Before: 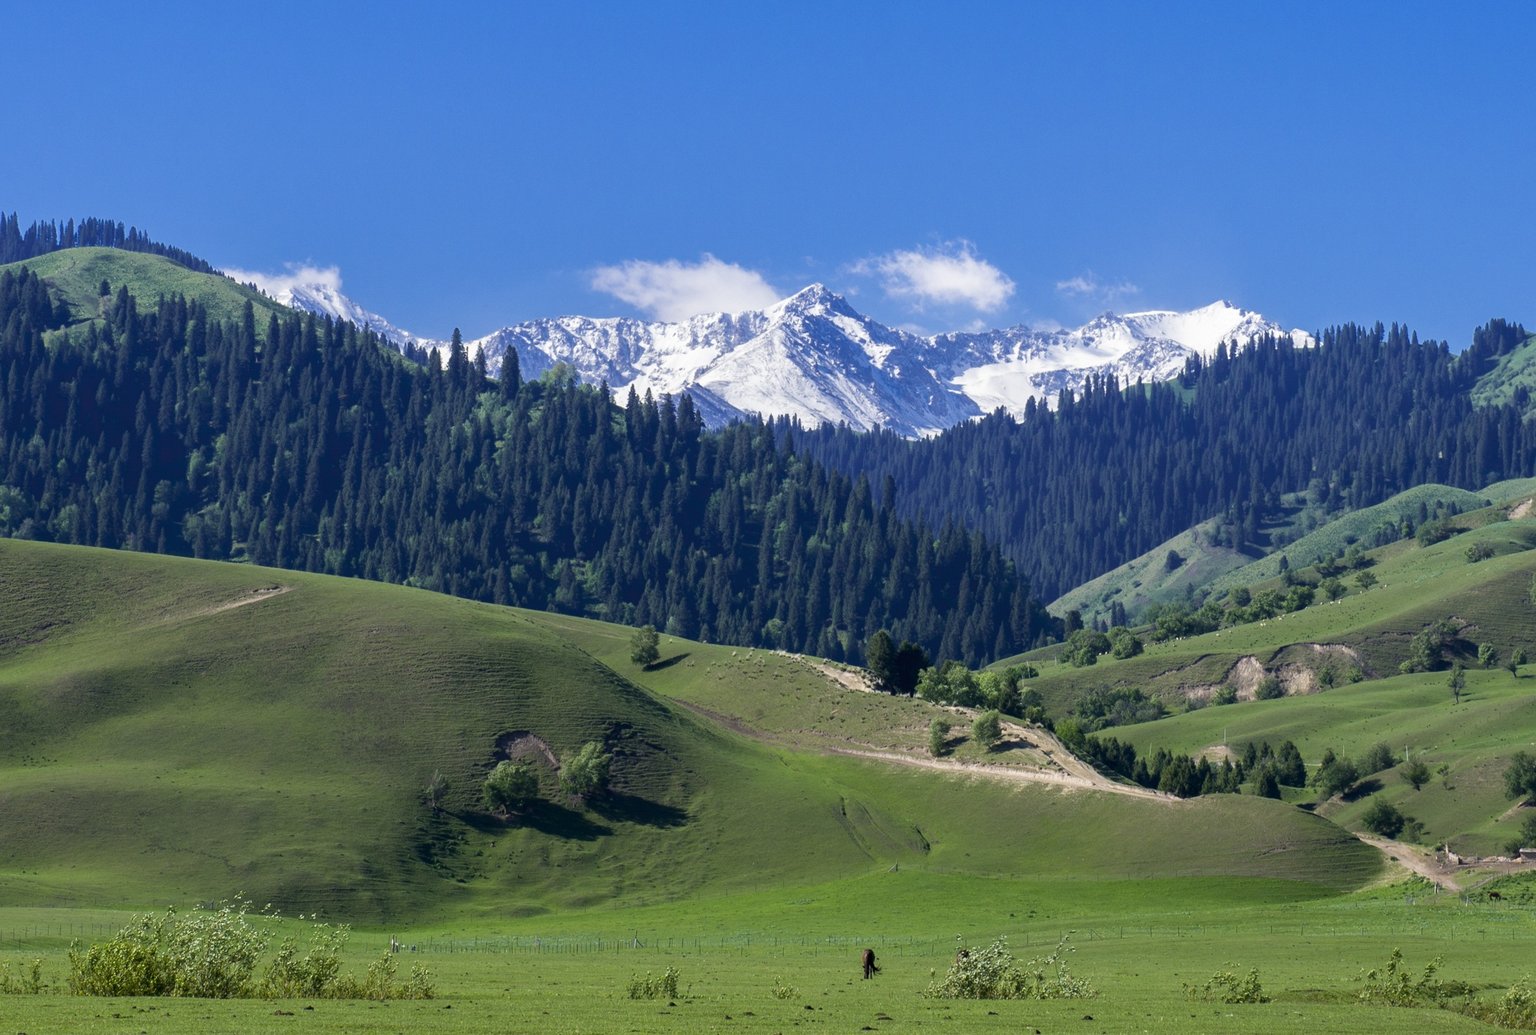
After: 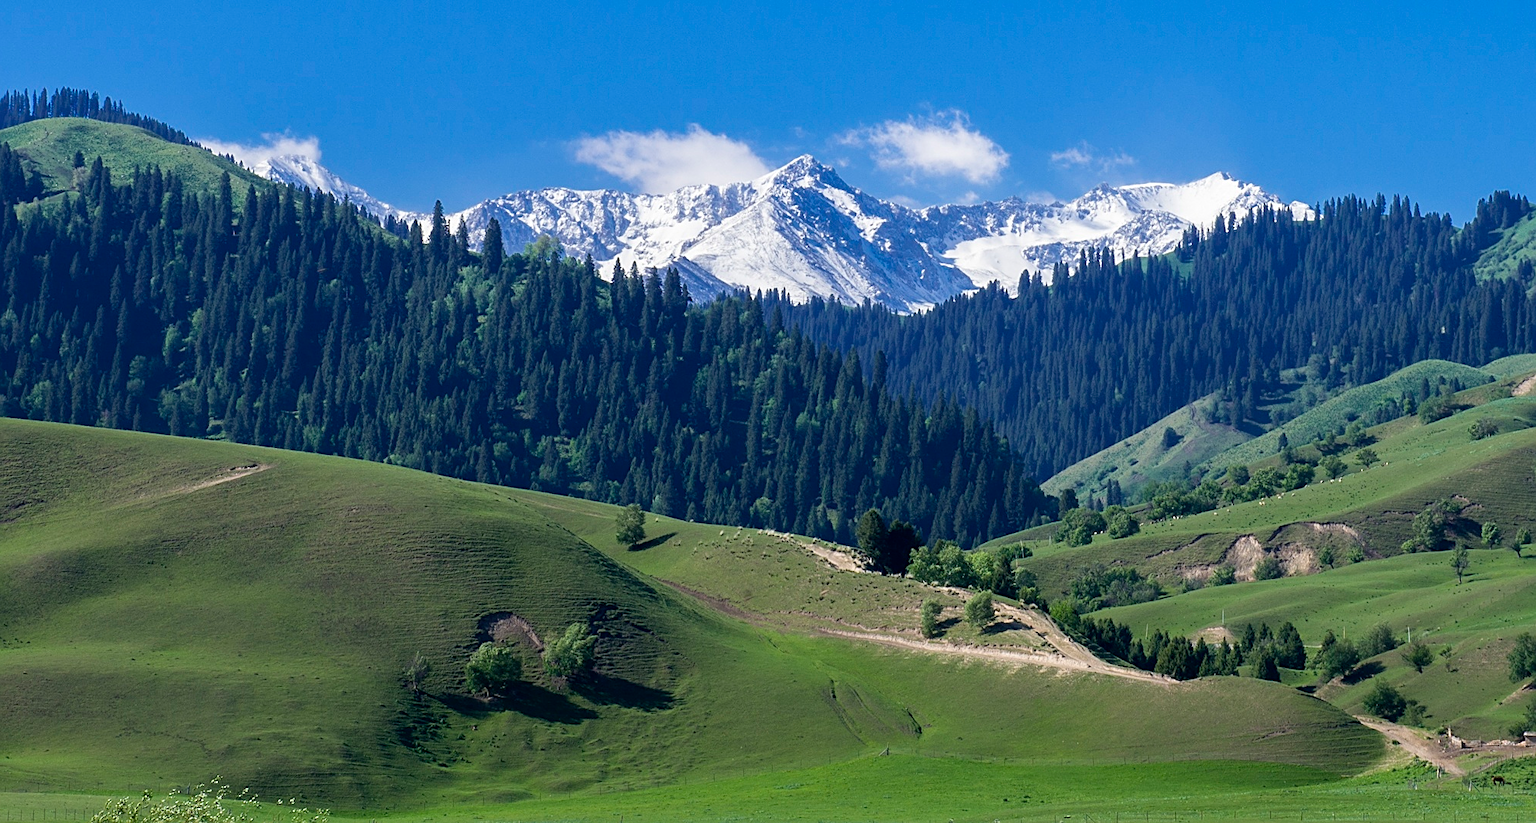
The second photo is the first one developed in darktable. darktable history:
sharpen: on, module defaults
crop and rotate: left 1.814%, top 12.818%, right 0.25%, bottom 9.225%
